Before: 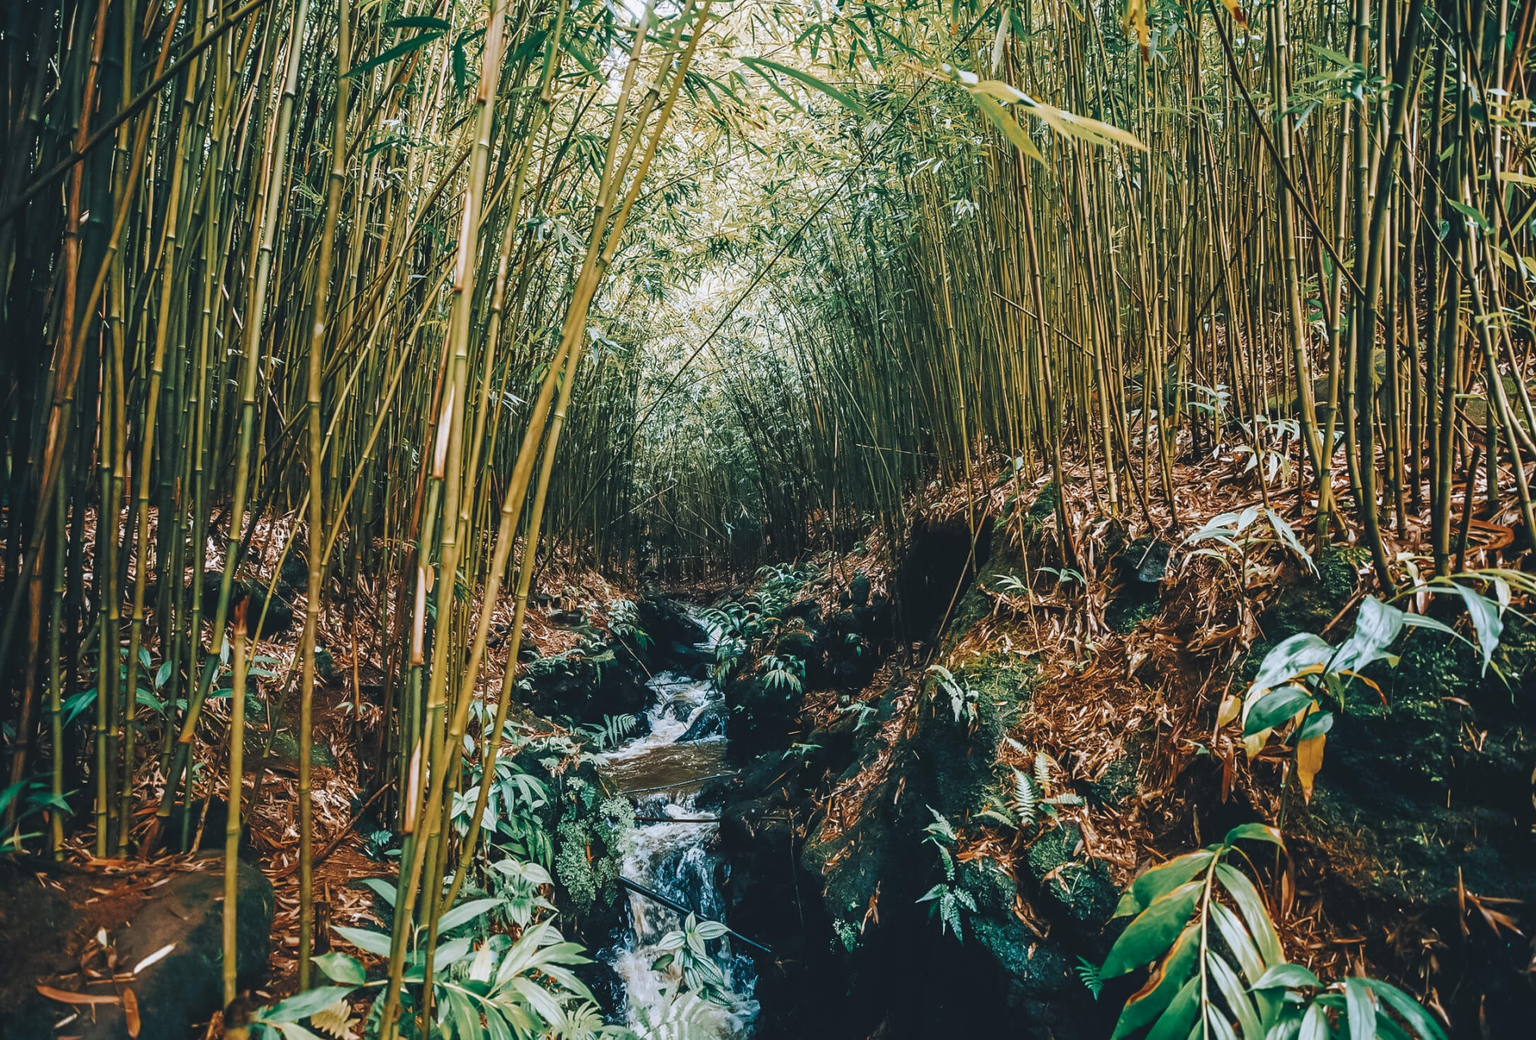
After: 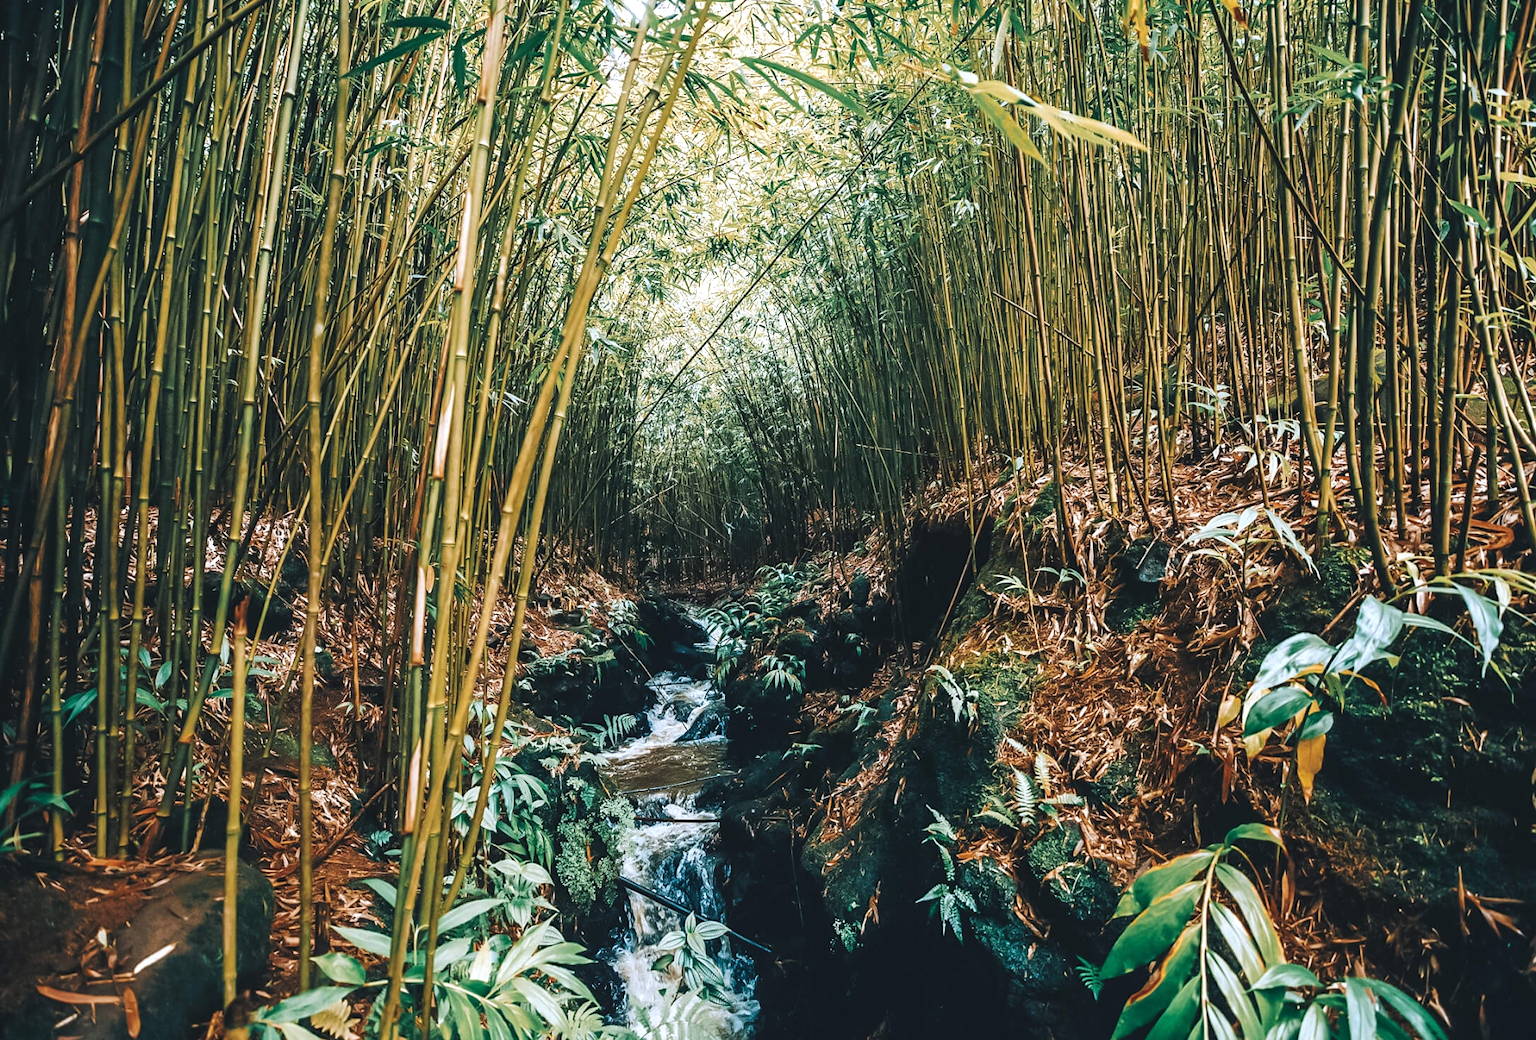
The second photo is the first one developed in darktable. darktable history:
tone equalizer: -8 EV -0.413 EV, -7 EV -0.381 EV, -6 EV -0.313 EV, -5 EV -0.192 EV, -3 EV 0.204 EV, -2 EV 0.336 EV, -1 EV 0.403 EV, +0 EV 0.432 EV
